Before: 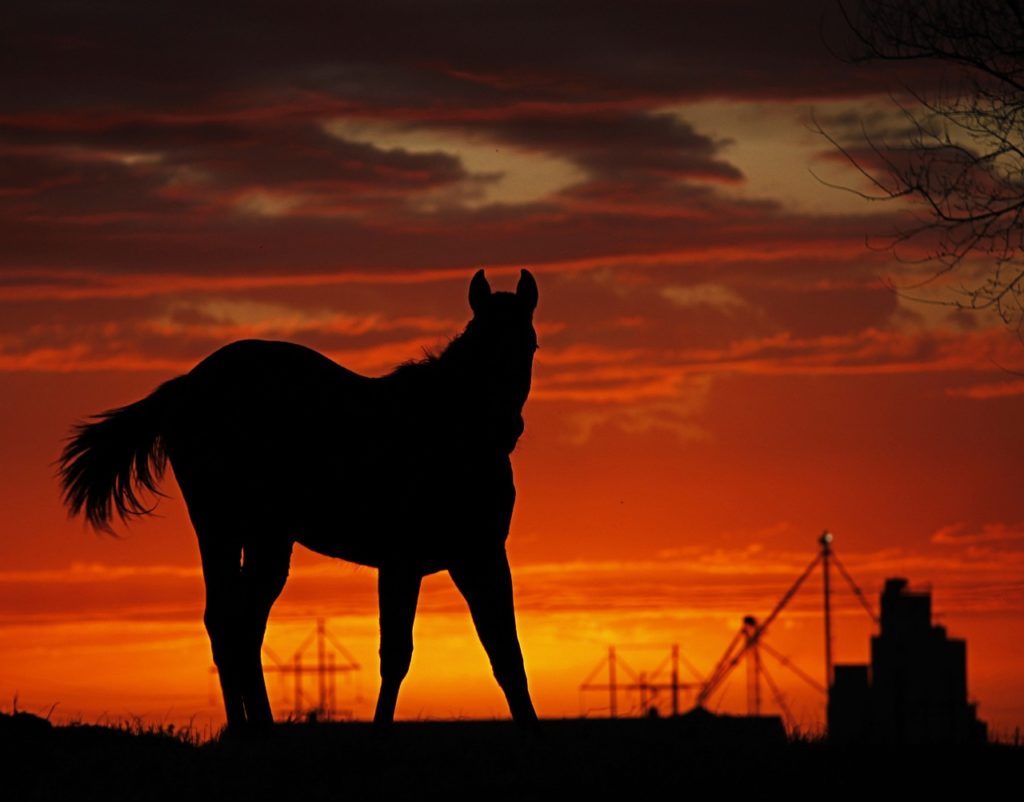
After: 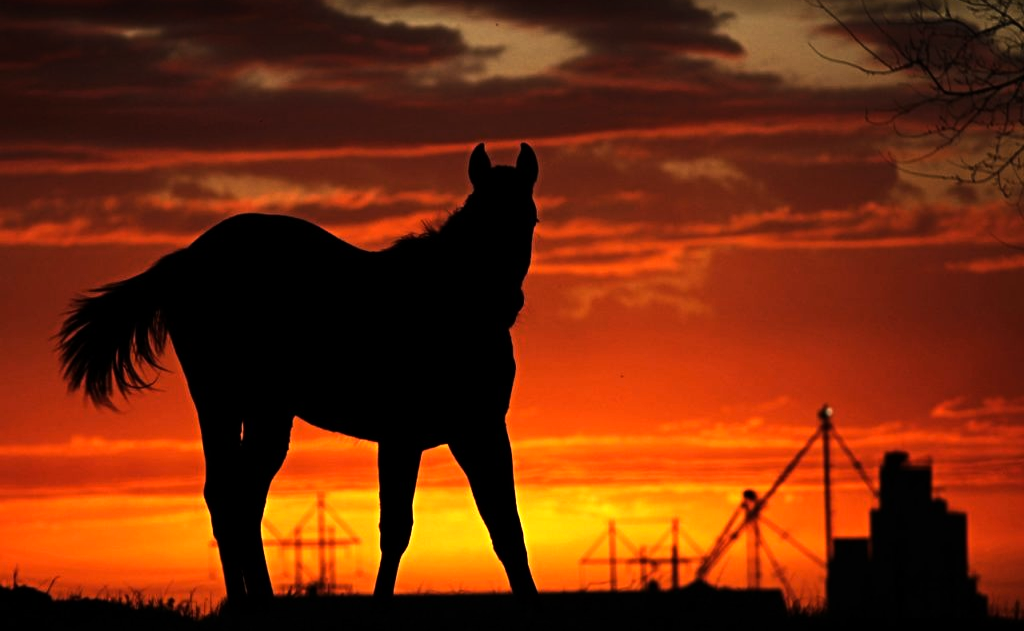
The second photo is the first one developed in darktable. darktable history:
tone equalizer: -8 EV -1.08 EV, -7 EV -1.01 EV, -6 EV -0.867 EV, -5 EV -0.578 EV, -3 EV 0.578 EV, -2 EV 0.867 EV, -1 EV 1.01 EV, +0 EV 1.08 EV, edges refinement/feathering 500, mask exposure compensation -1.57 EV, preserve details no
crop and rotate: top 15.774%, bottom 5.506%
